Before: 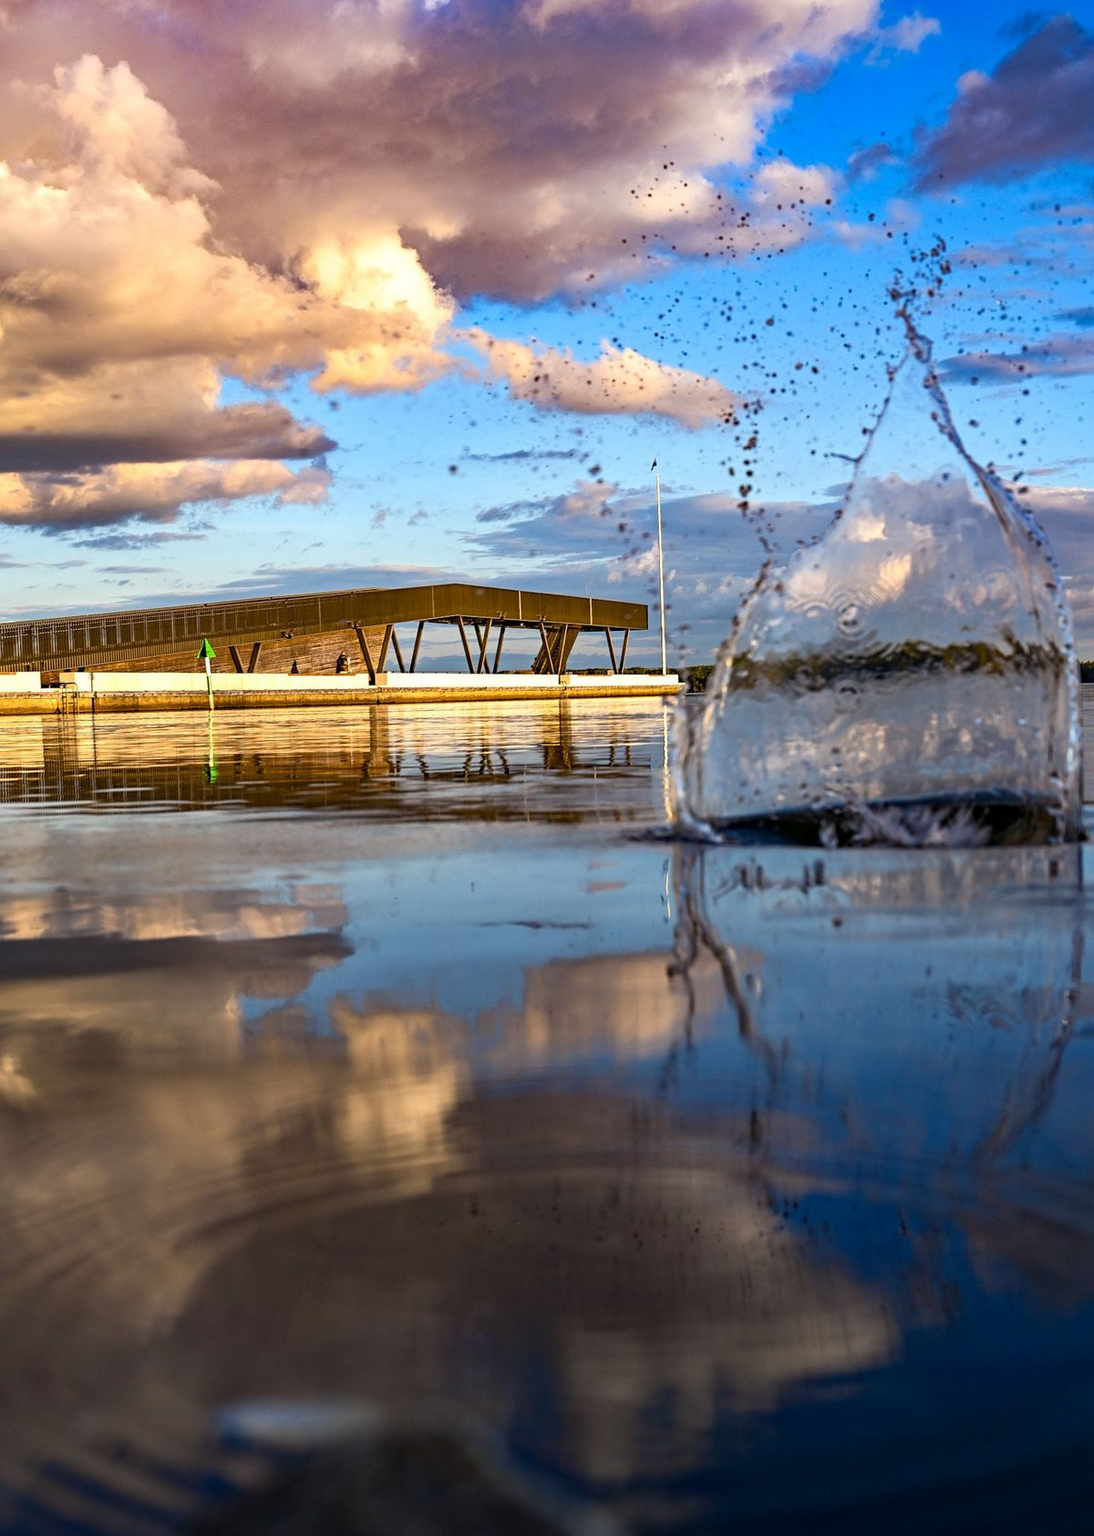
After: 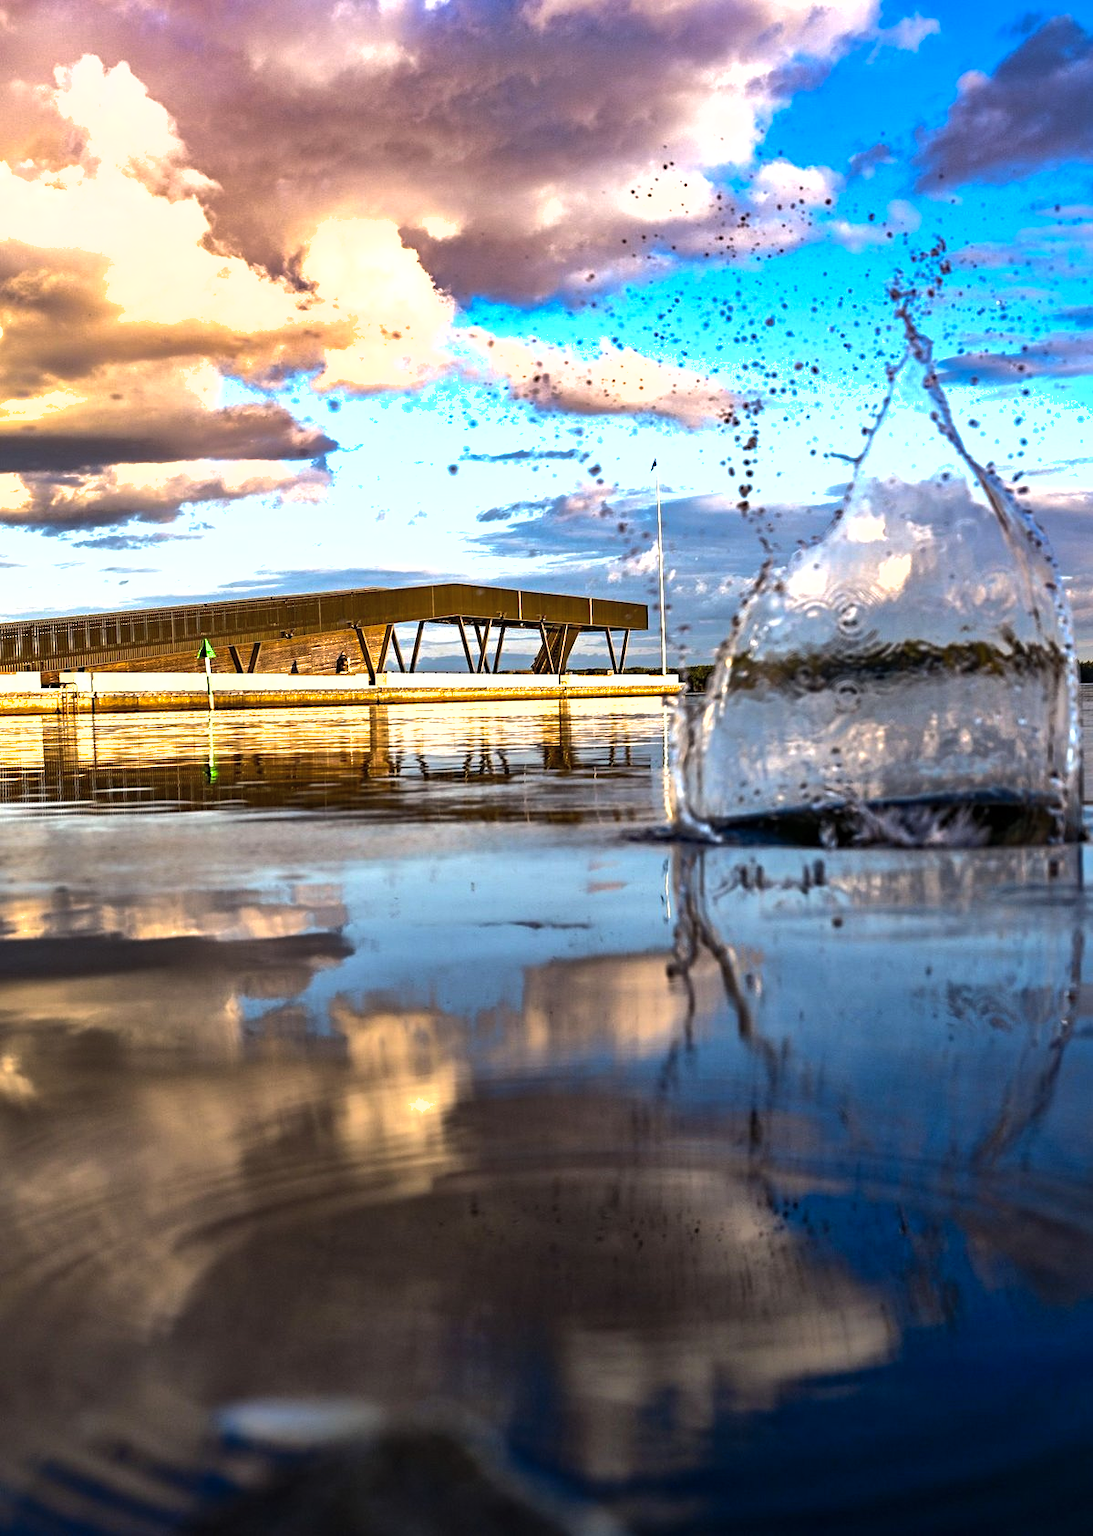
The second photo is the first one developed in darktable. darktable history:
tone equalizer: -8 EV -1.08 EV, -7 EV -1.01 EV, -6 EV -0.867 EV, -5 EV -0.578 EV, -3 EV 0.578 EV, -2 EV 0.867 EV, -1 EV 1.01 EV, +0 EV 1.08 EV, edges refinement/feathering 500, mask exposure compensation -1.57 EV, preserve details no
shadows and highlights: on, module defaults
